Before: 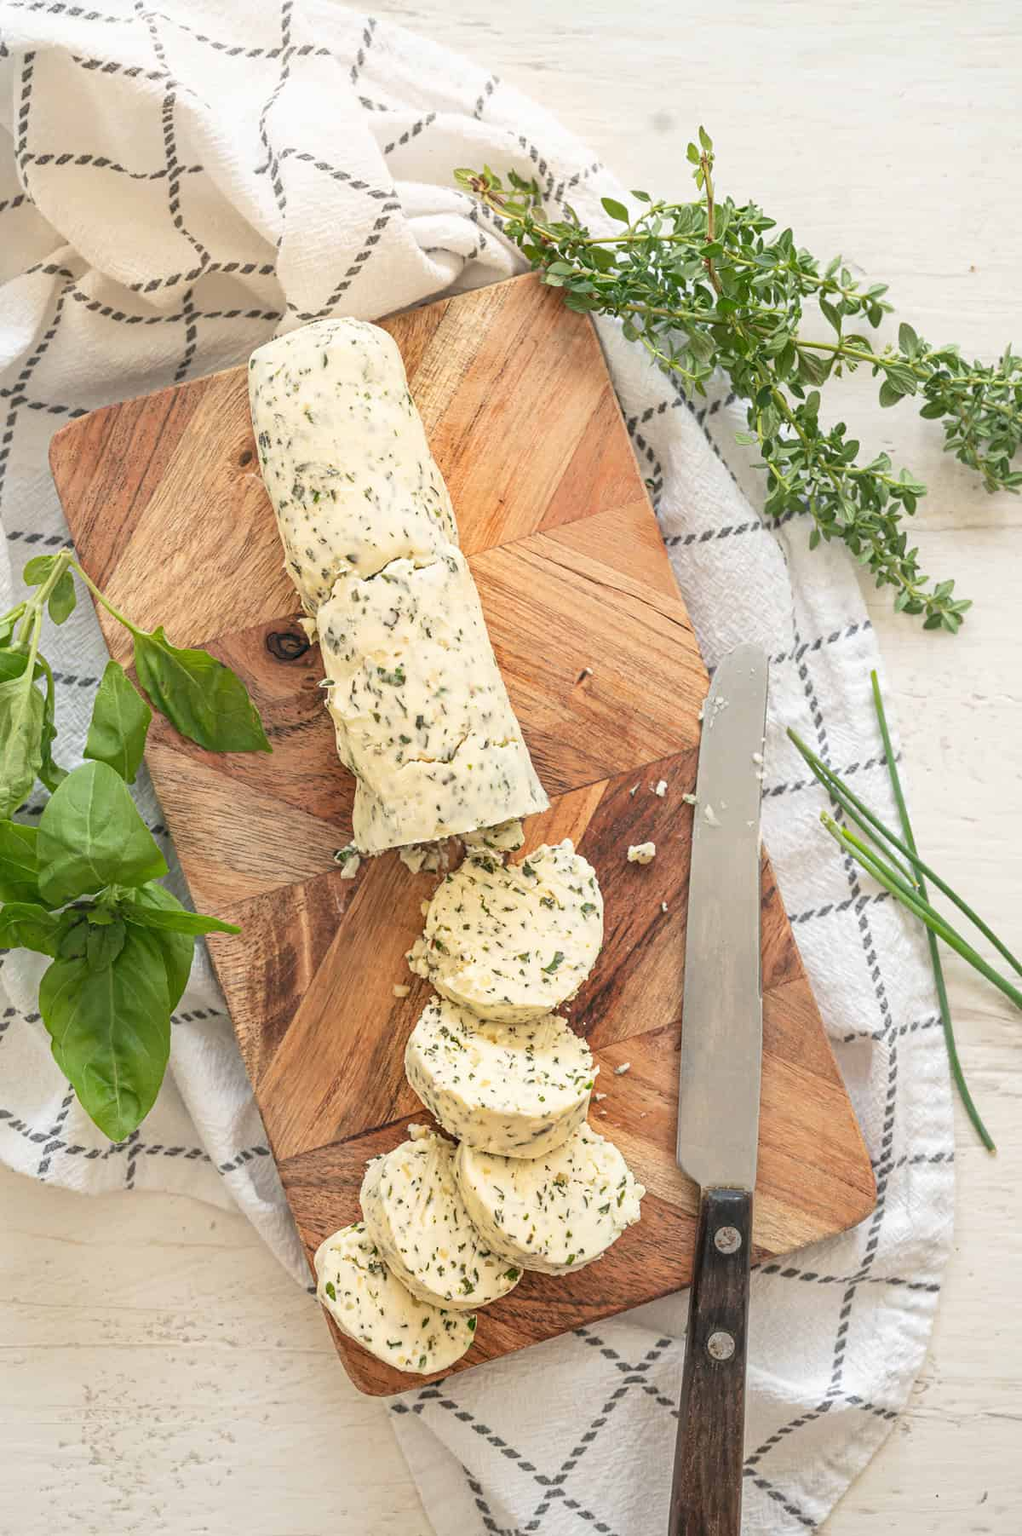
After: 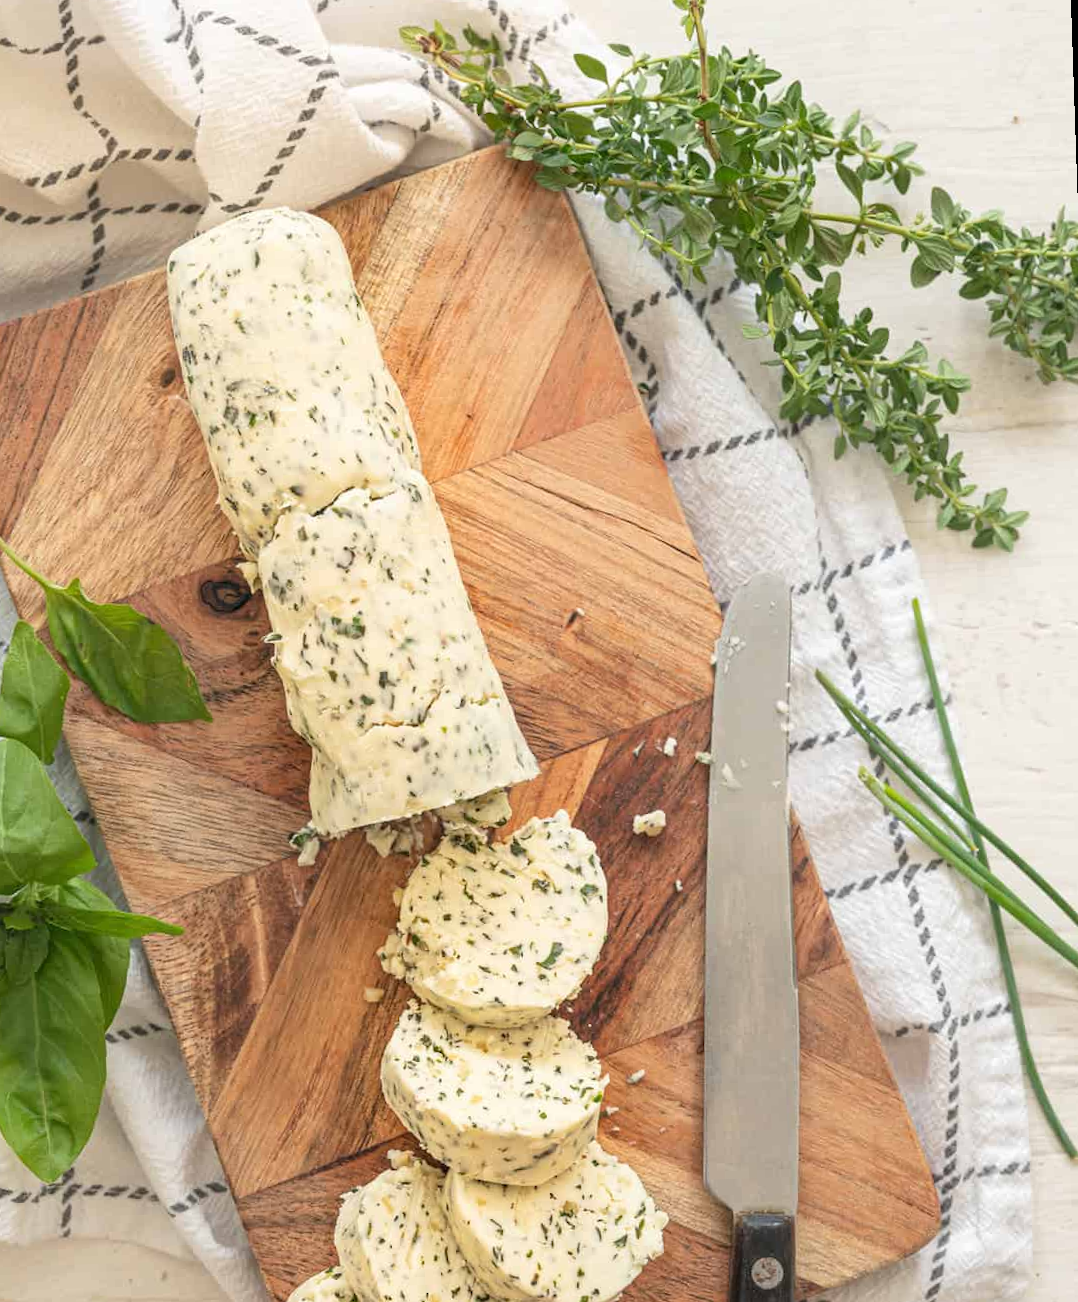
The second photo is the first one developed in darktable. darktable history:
crop: left 8.155%, top 6.611%, bottom 15.385%
rotate and perspective: rotation -2.12°, lens shift (vertical) 0.009, lens shift (horizontal) -0.008, automatic cropping original format, crop left 0.036, crop right 0.964, crop top 0.05, crop bottom 0.959
